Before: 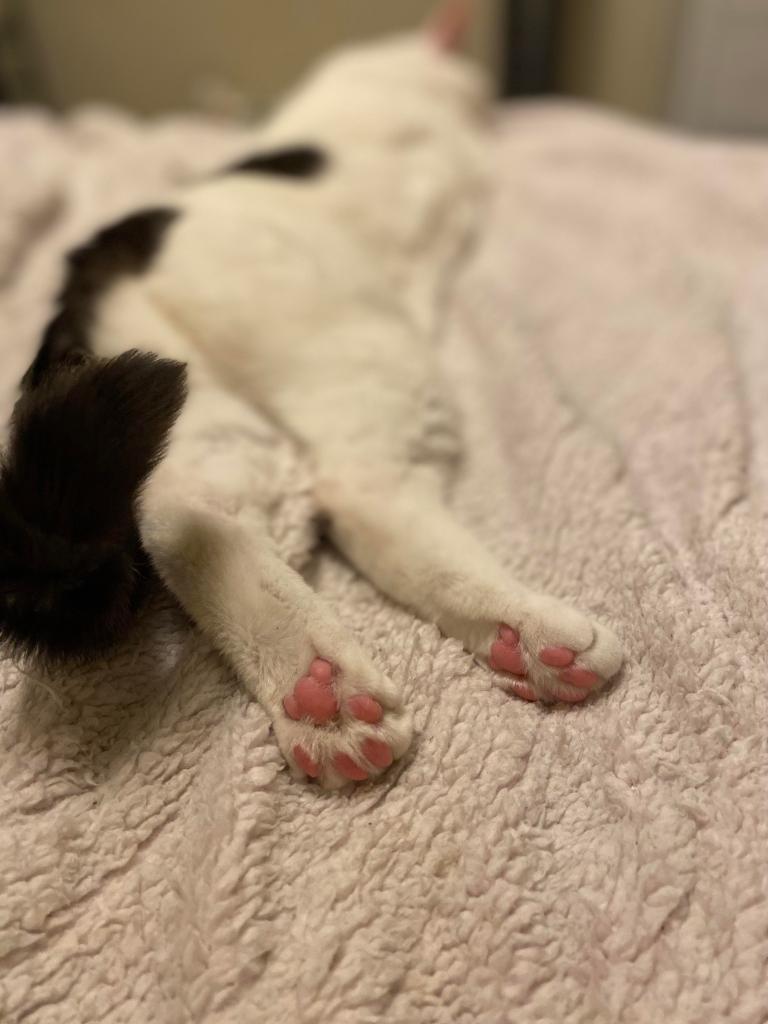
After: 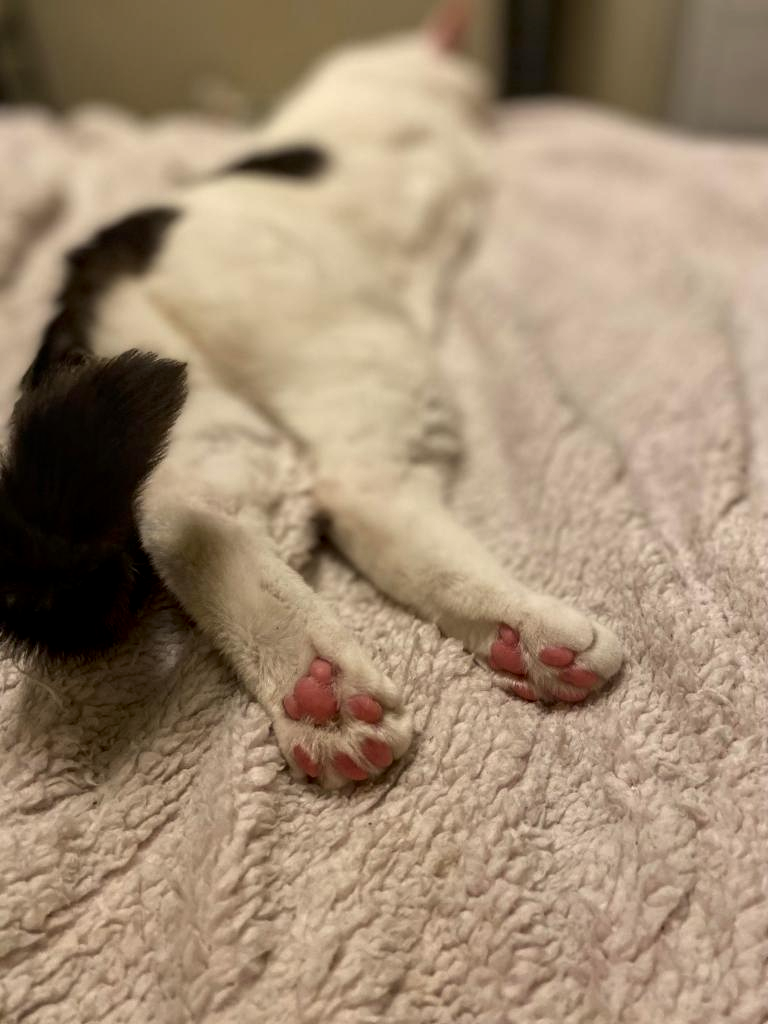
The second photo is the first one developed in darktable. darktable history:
local contrast: detail 130%
contrast brightness saturation: contrast 0.03, brightness -0.04
